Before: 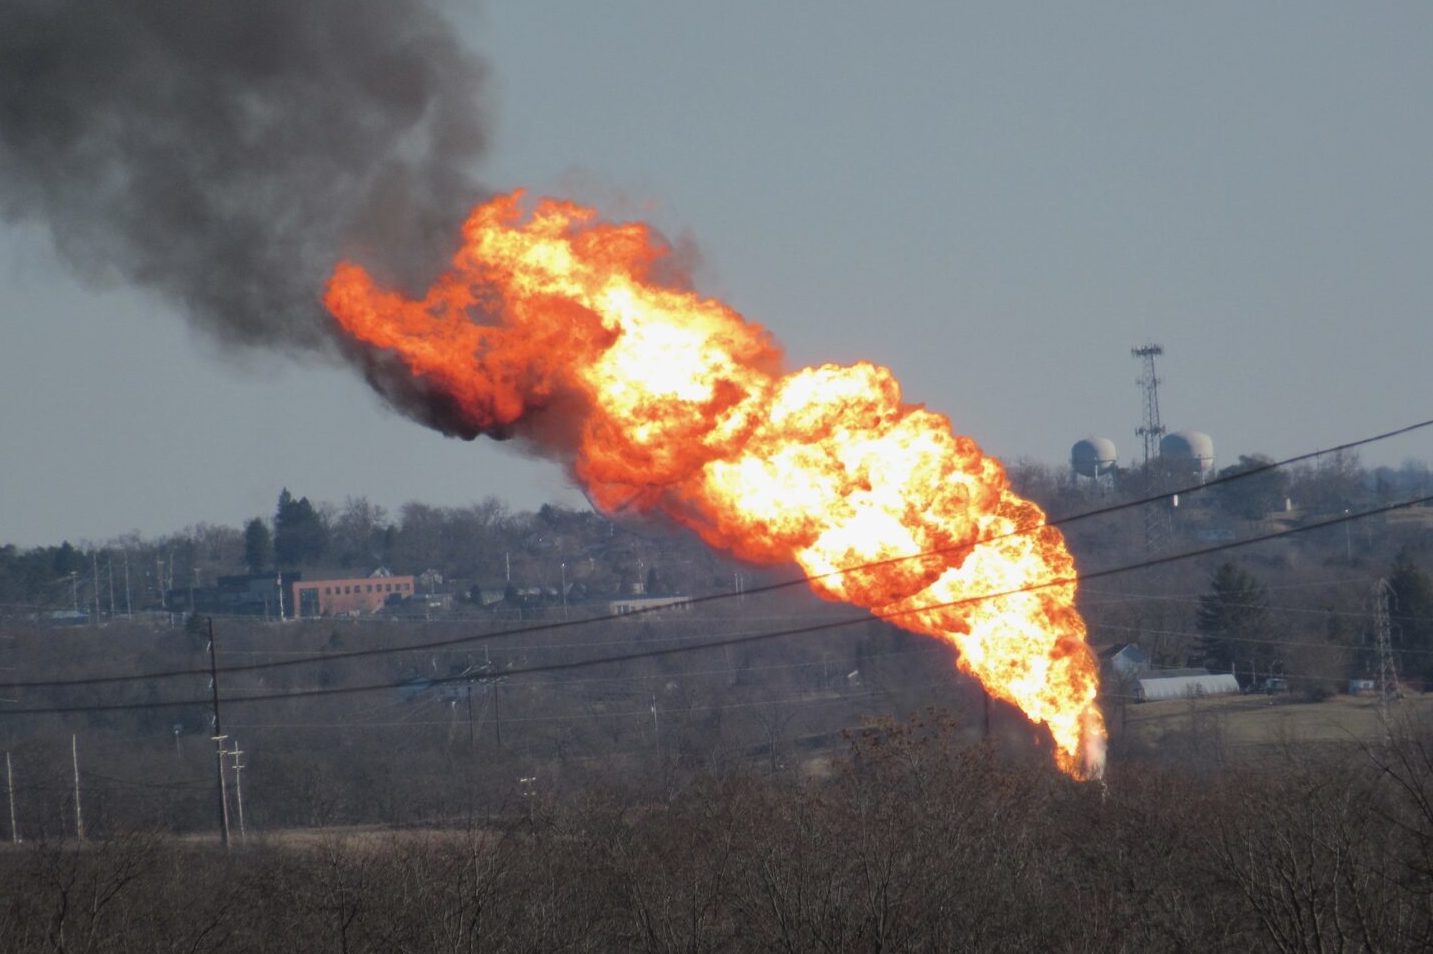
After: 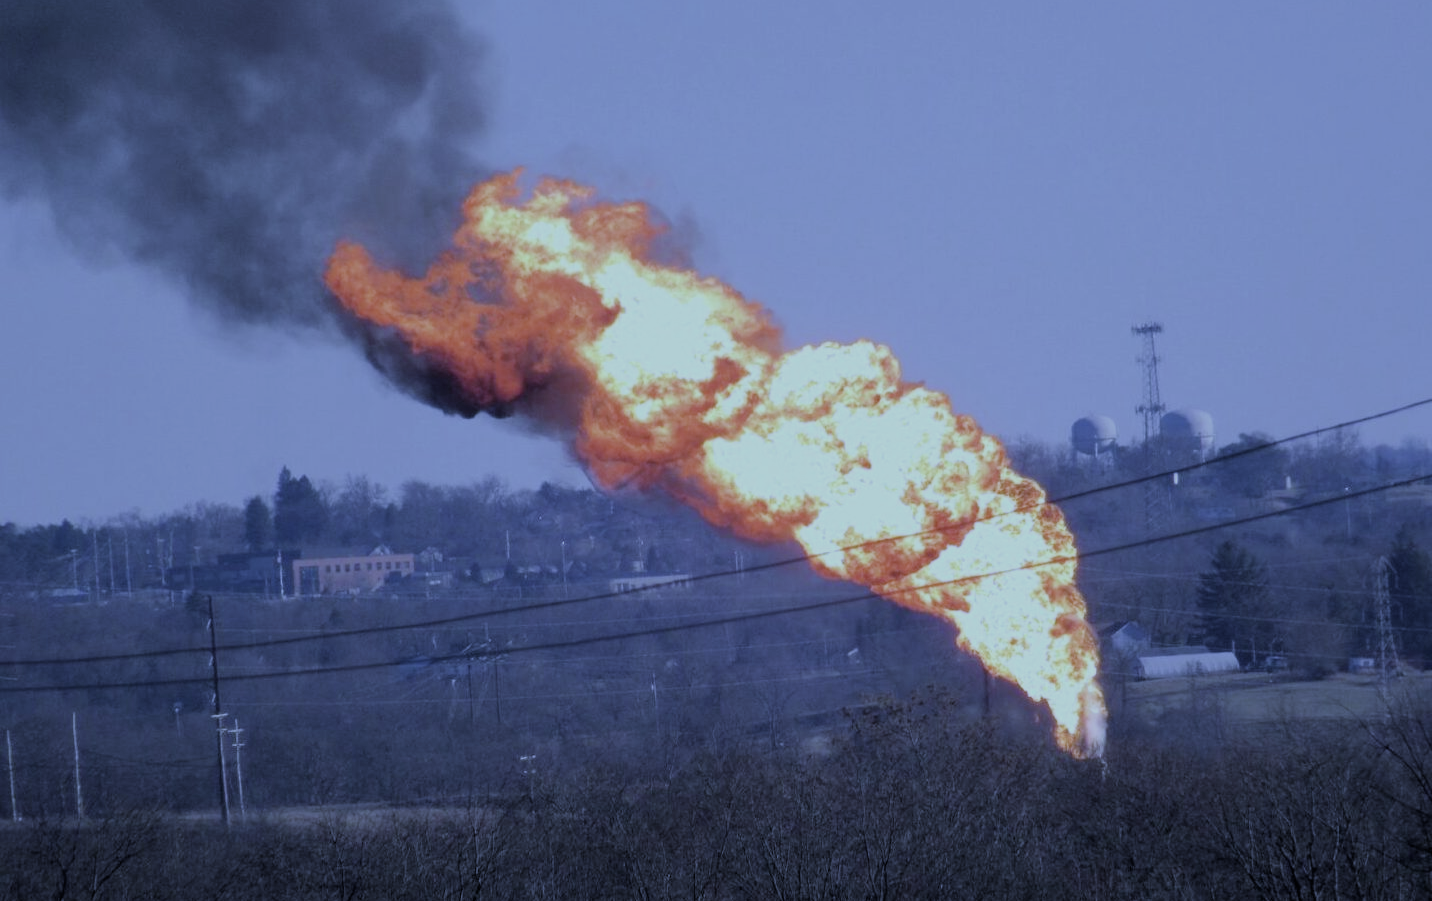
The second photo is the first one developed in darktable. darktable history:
crop and rotate: top 2.479%, bottom 3.018%
white balance: red 0.766, blue 1.537
filmic rgb: black relative exposure -7.65 EV, white relative exposure 4.56 EV, hardness 3.61
contrast brightness saturation: contrast 0.06, brightness -0.01, saturation -0.23
